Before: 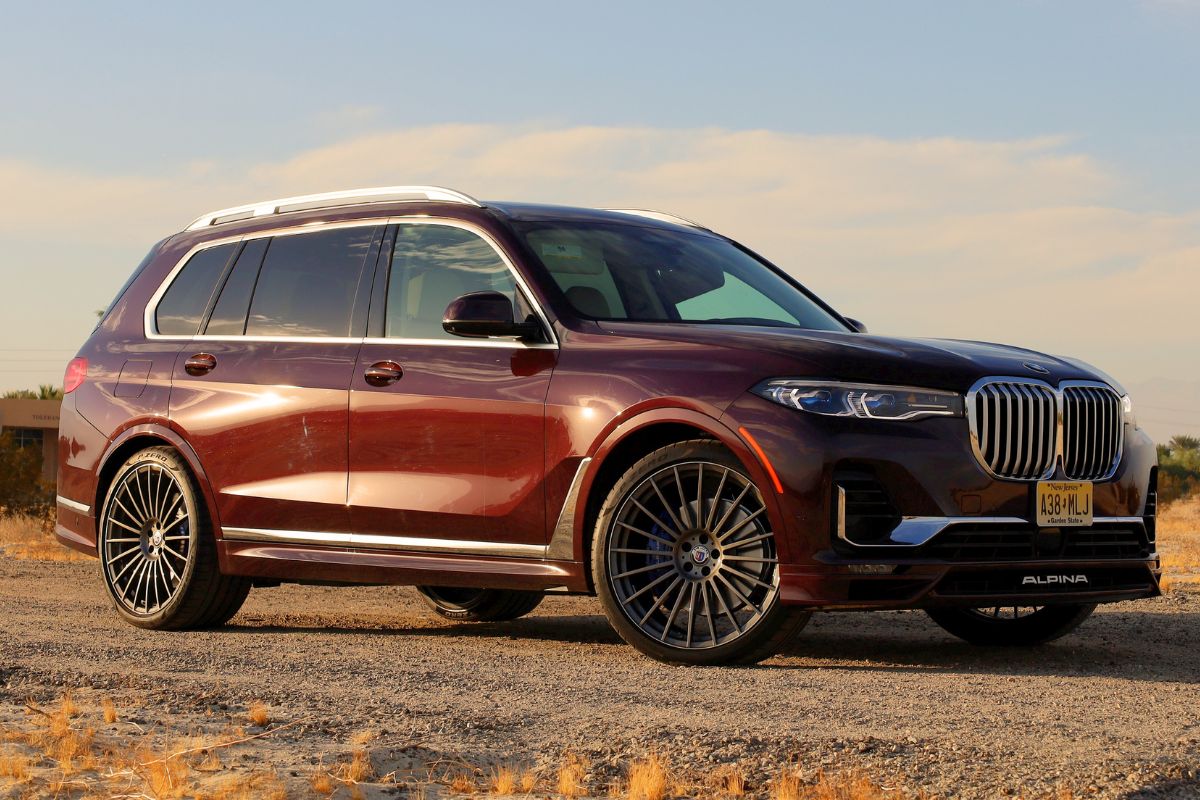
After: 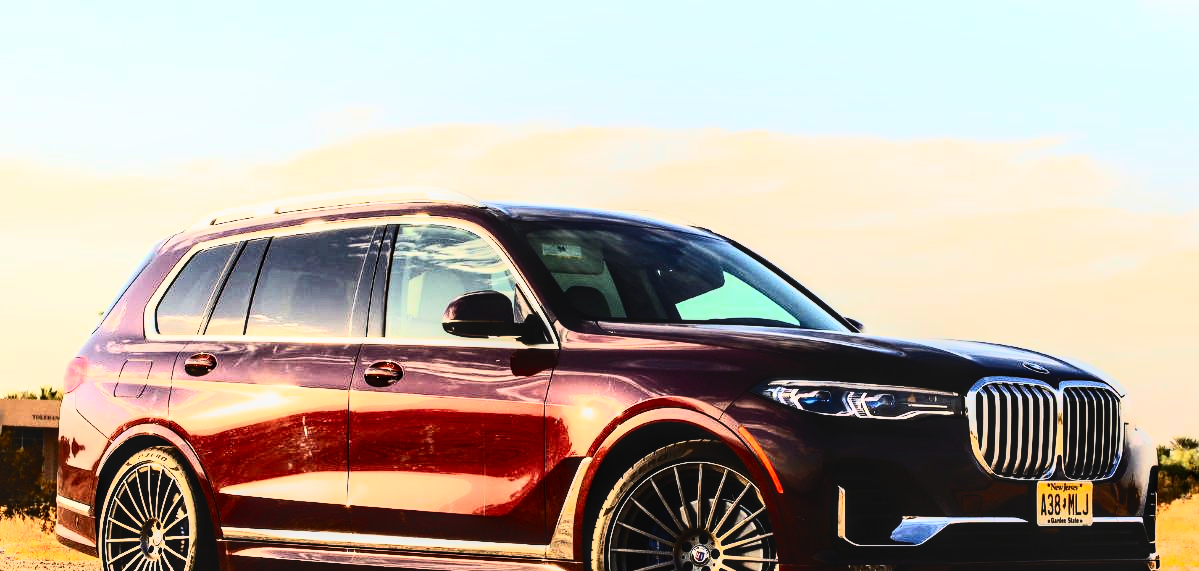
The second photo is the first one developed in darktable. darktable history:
local contrast: on, module defaults
contrast brightness saturation: contrast 0.4, brightness 0.1, saturation 0.21
rgb curve: curves: ch0 [(0, 0) (0.21, 0.15) (0.24, 0.21) (0.5, 0.75) (0.75, 0.96) (0.89, 0.99) (1, 1)]; ch1 [(0, 0.02) (0.21, 0.13) (0.25, 0.2) (0.5, 0.67) (0.75, 0.9) (0.89, 0.97) (1, 1)]; ch2 [(0, 0.02) (0.21, 0.13) (0.25, 0.2) (0.5, 0.67) (0.75, 0.9) (0.89, 0.97) (1, 1)], compensate middle gray true
crop: bottom 28.576%
